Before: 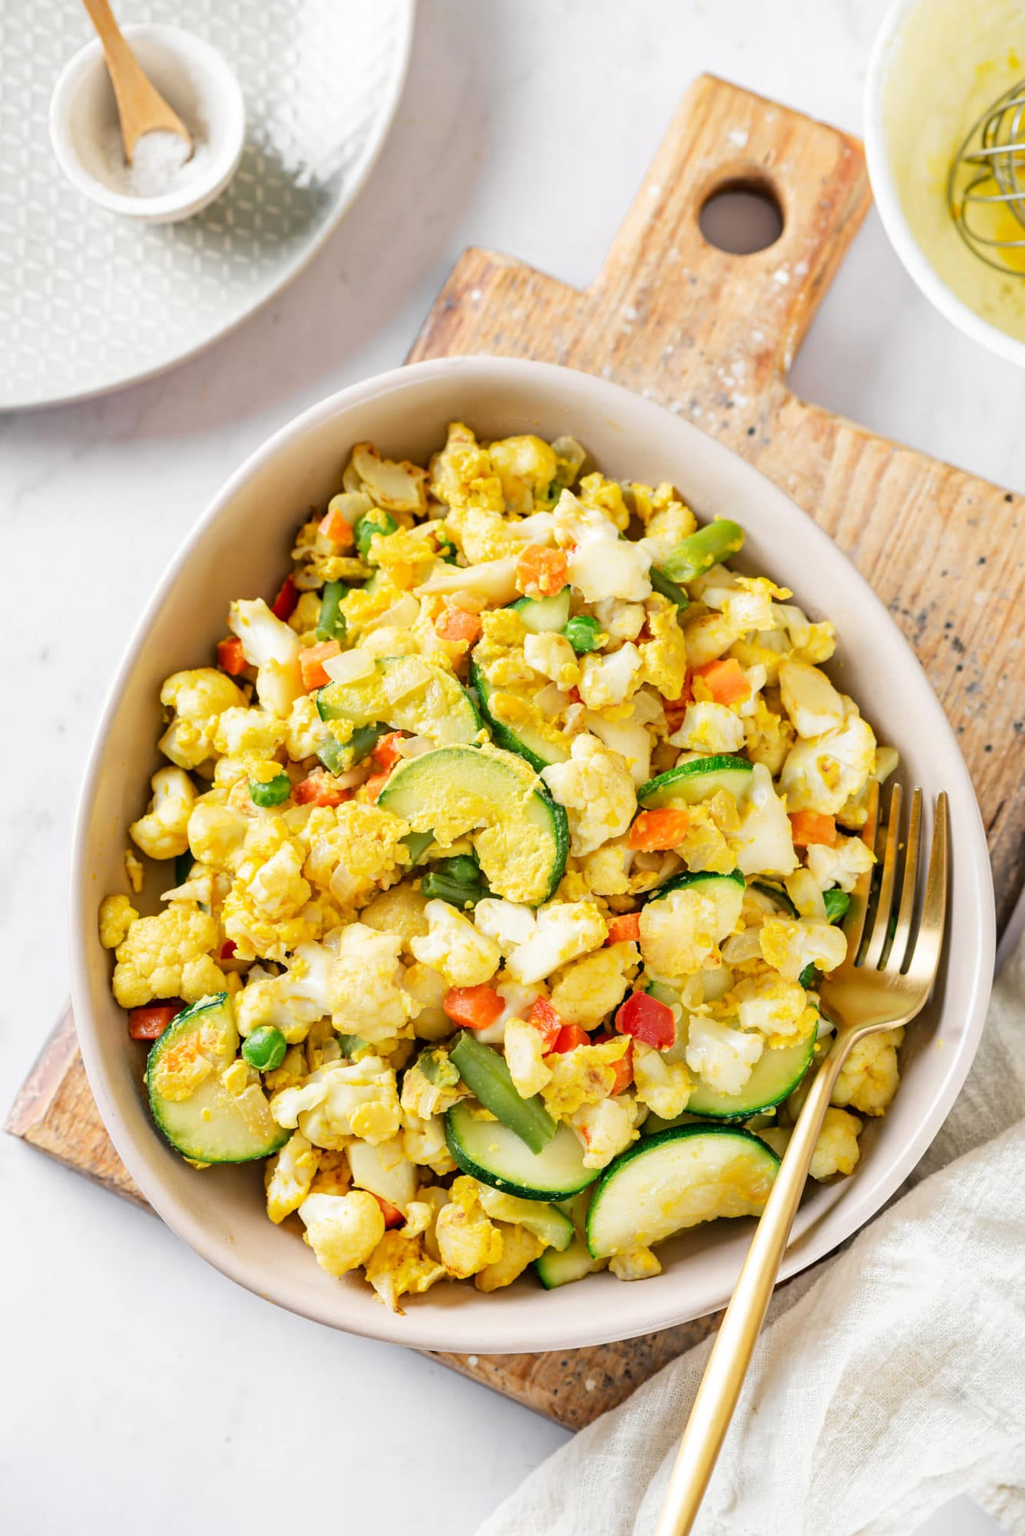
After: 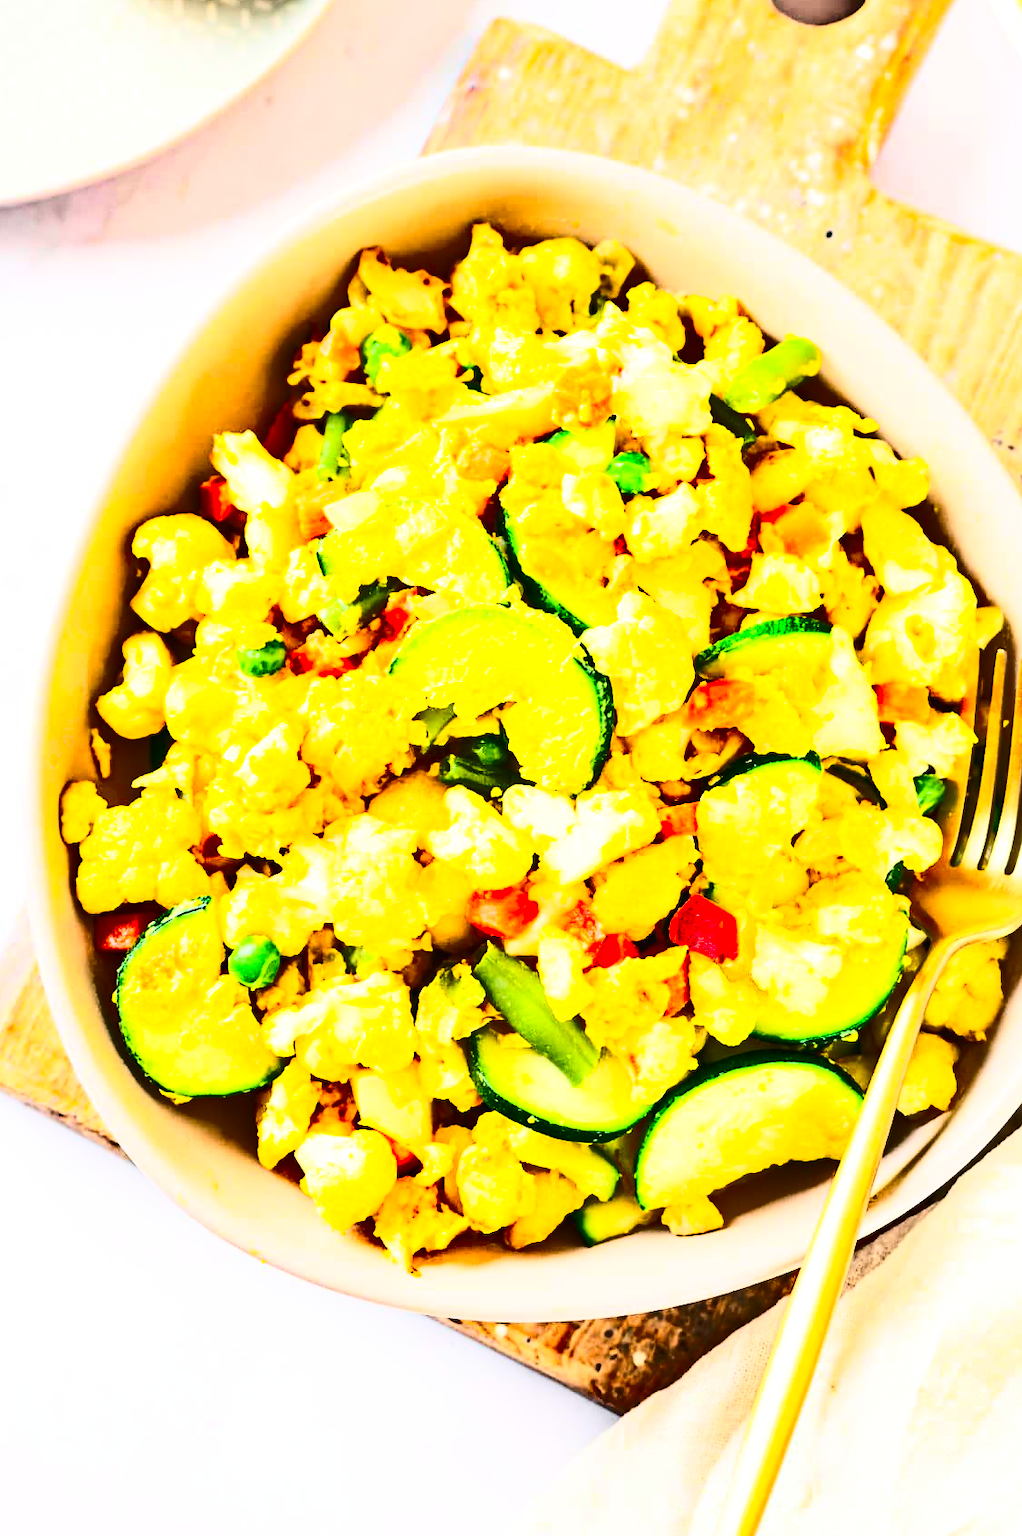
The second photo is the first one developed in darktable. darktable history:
exposure: exposure 0.187 EV, compensate highlight preservation false
shadows and highlights: soften with gaussian
contrast brightness saturation: contrast 0.813, brightness 0.606, saturation 0.592
crop and rotate: left 4.768%, top 15.157%, right 10.646%
